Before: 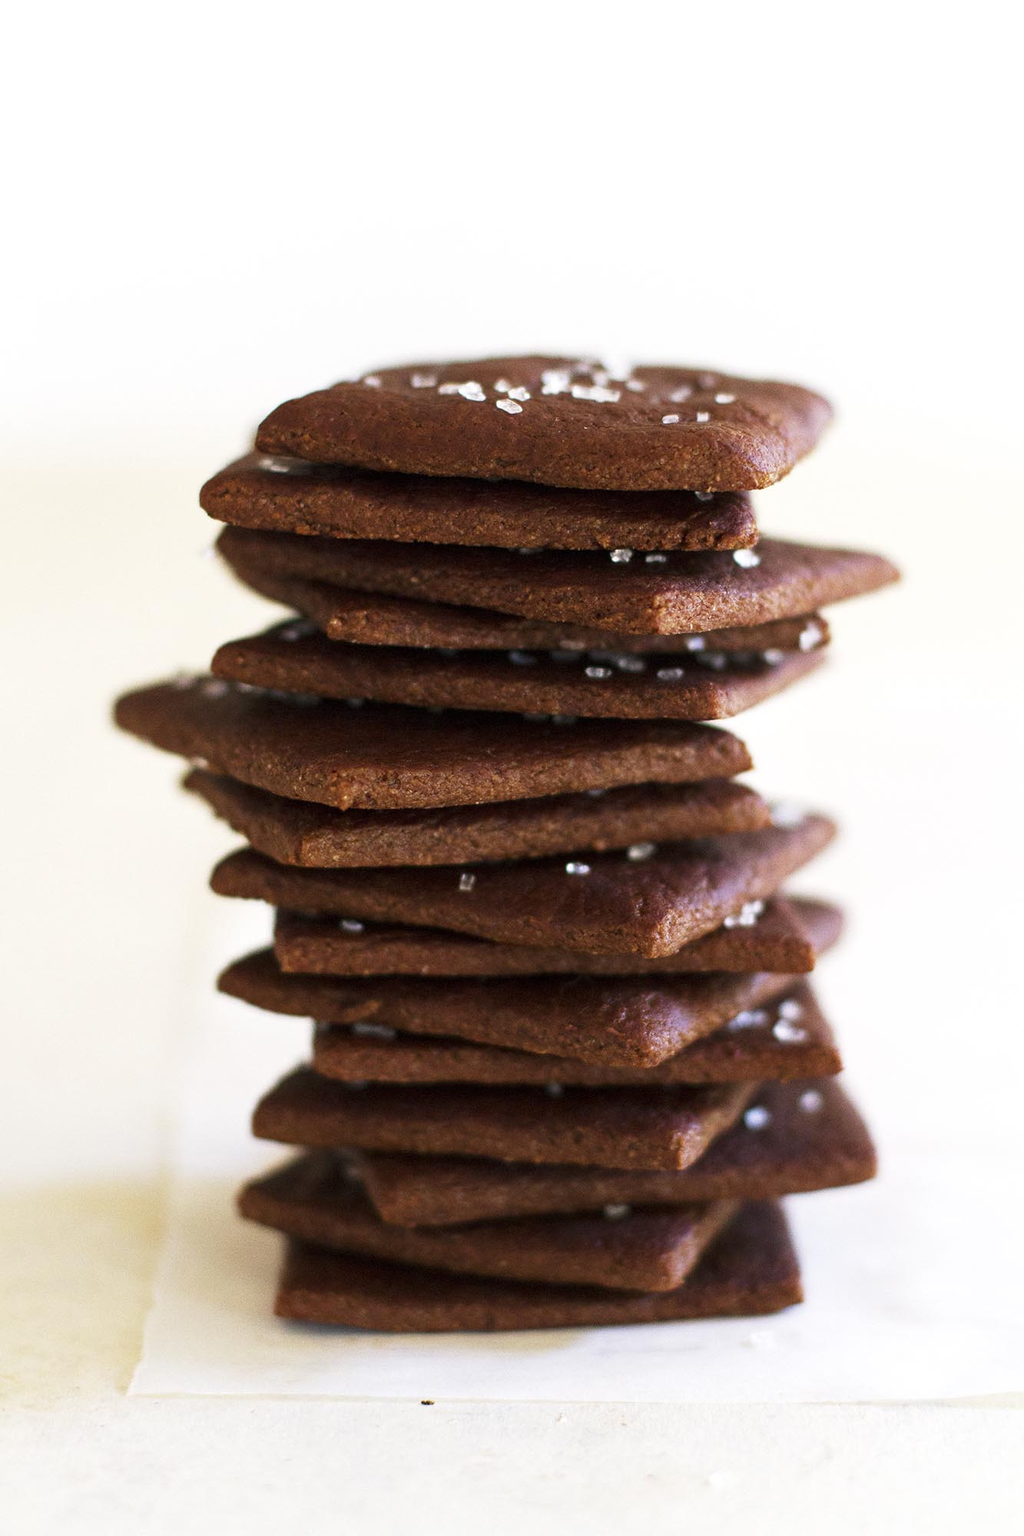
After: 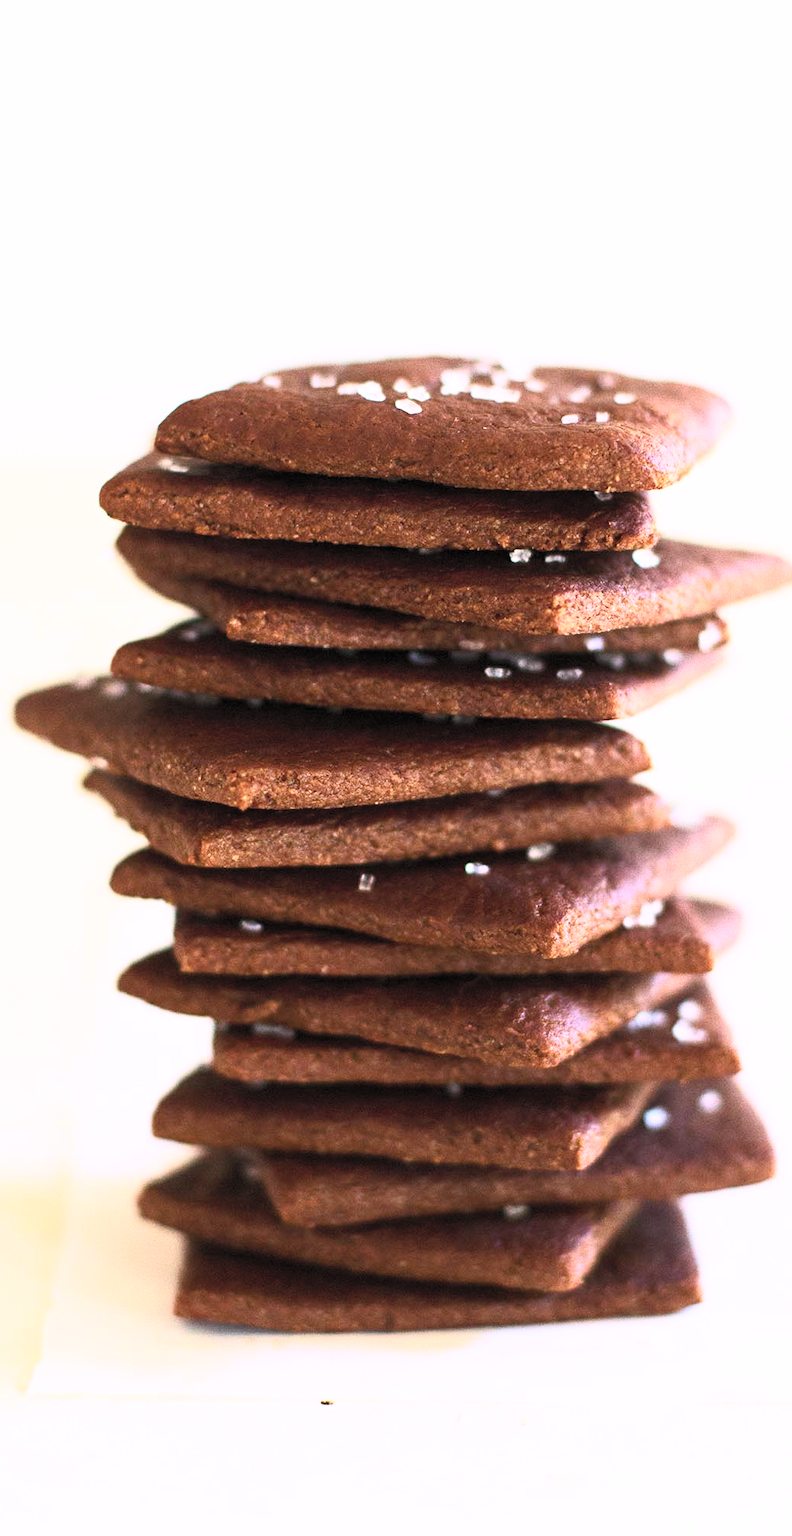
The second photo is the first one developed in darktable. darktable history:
crop: left 9.88%, right 12.664%
white balance: red 1.009, blue 1.027
contrast brightness saturation: contrast 0.39, brightness 0.53
